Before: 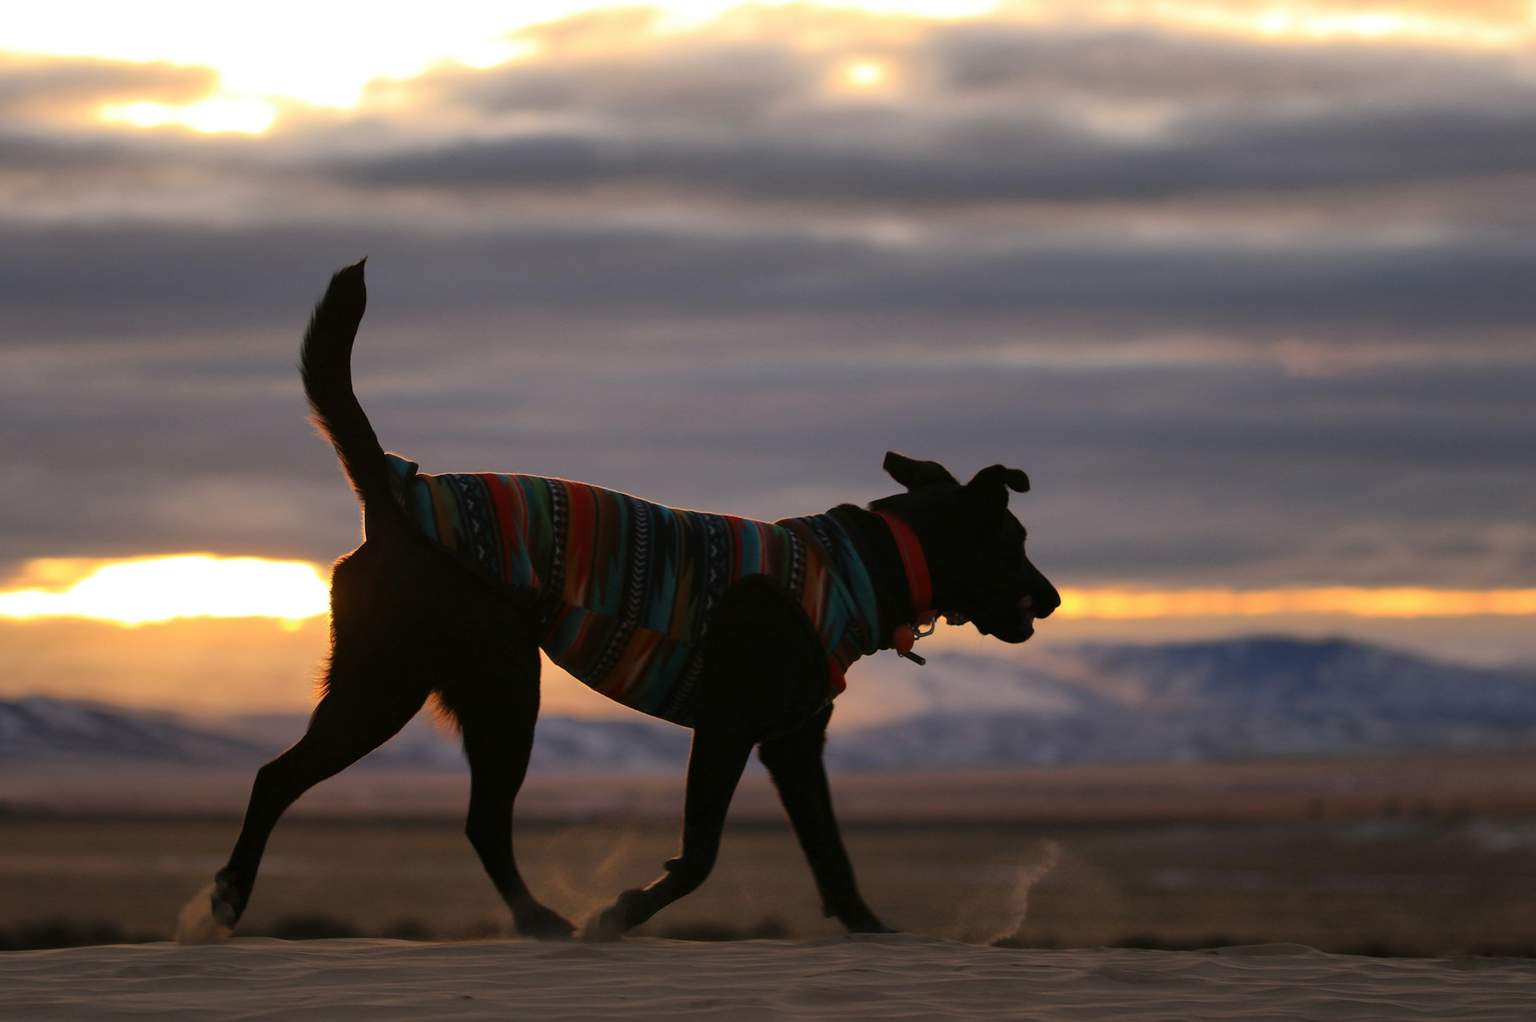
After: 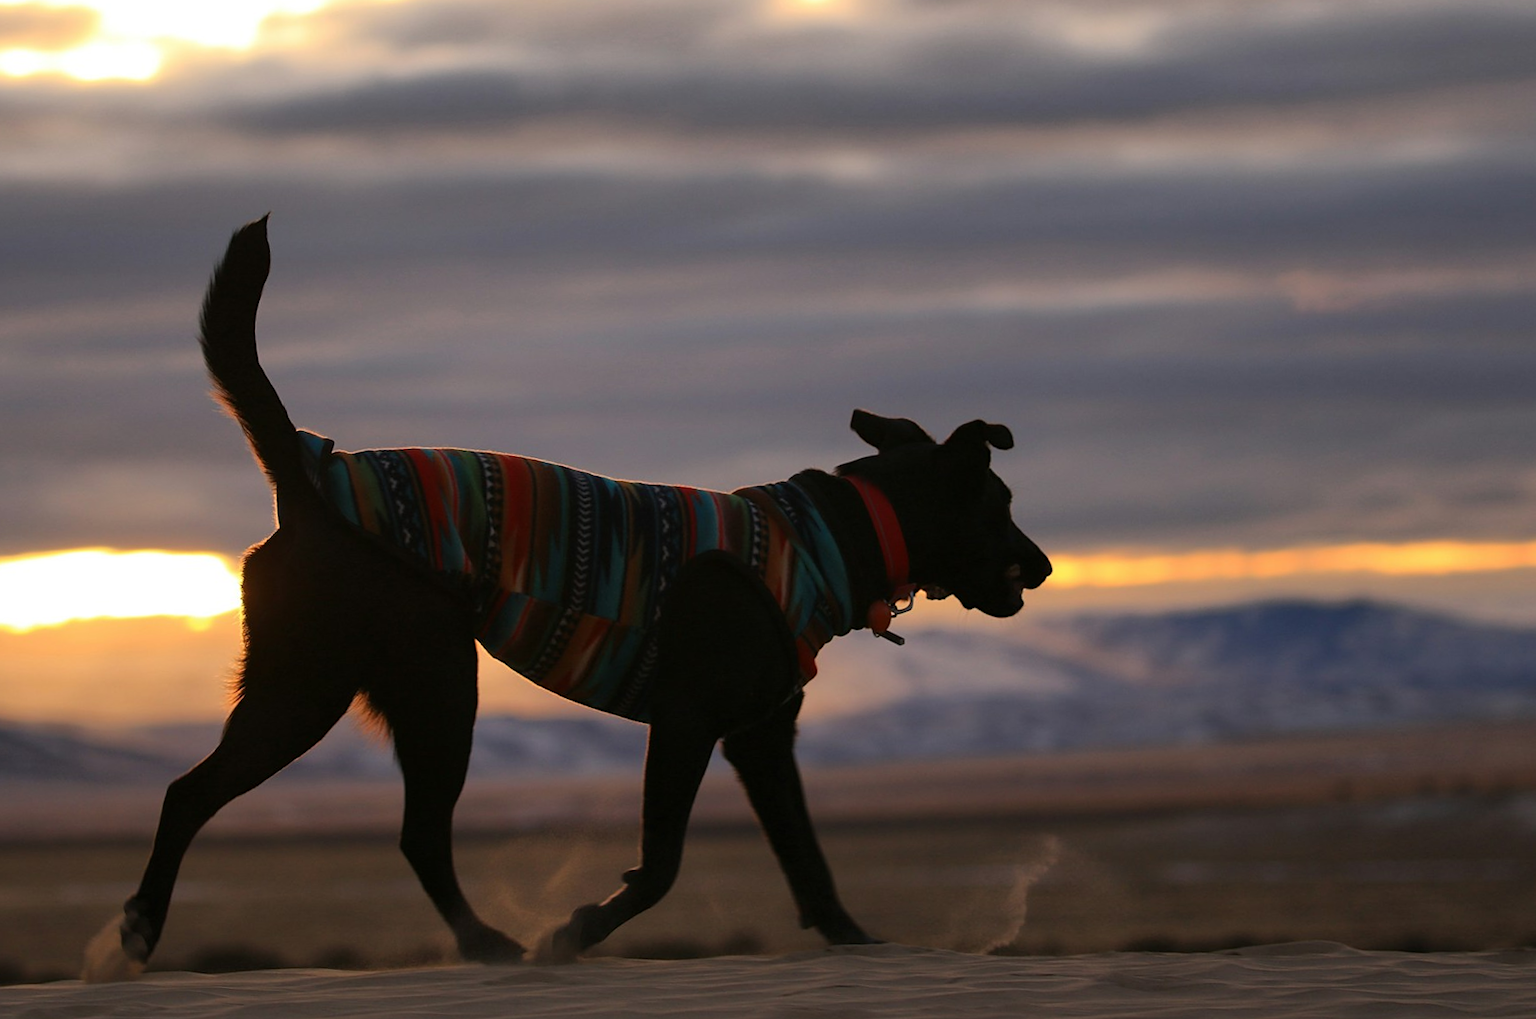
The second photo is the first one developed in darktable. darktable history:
sharpen: amount 0.207
crop and rotate: angle 1.91°, left 5.491%, top 5.709%
